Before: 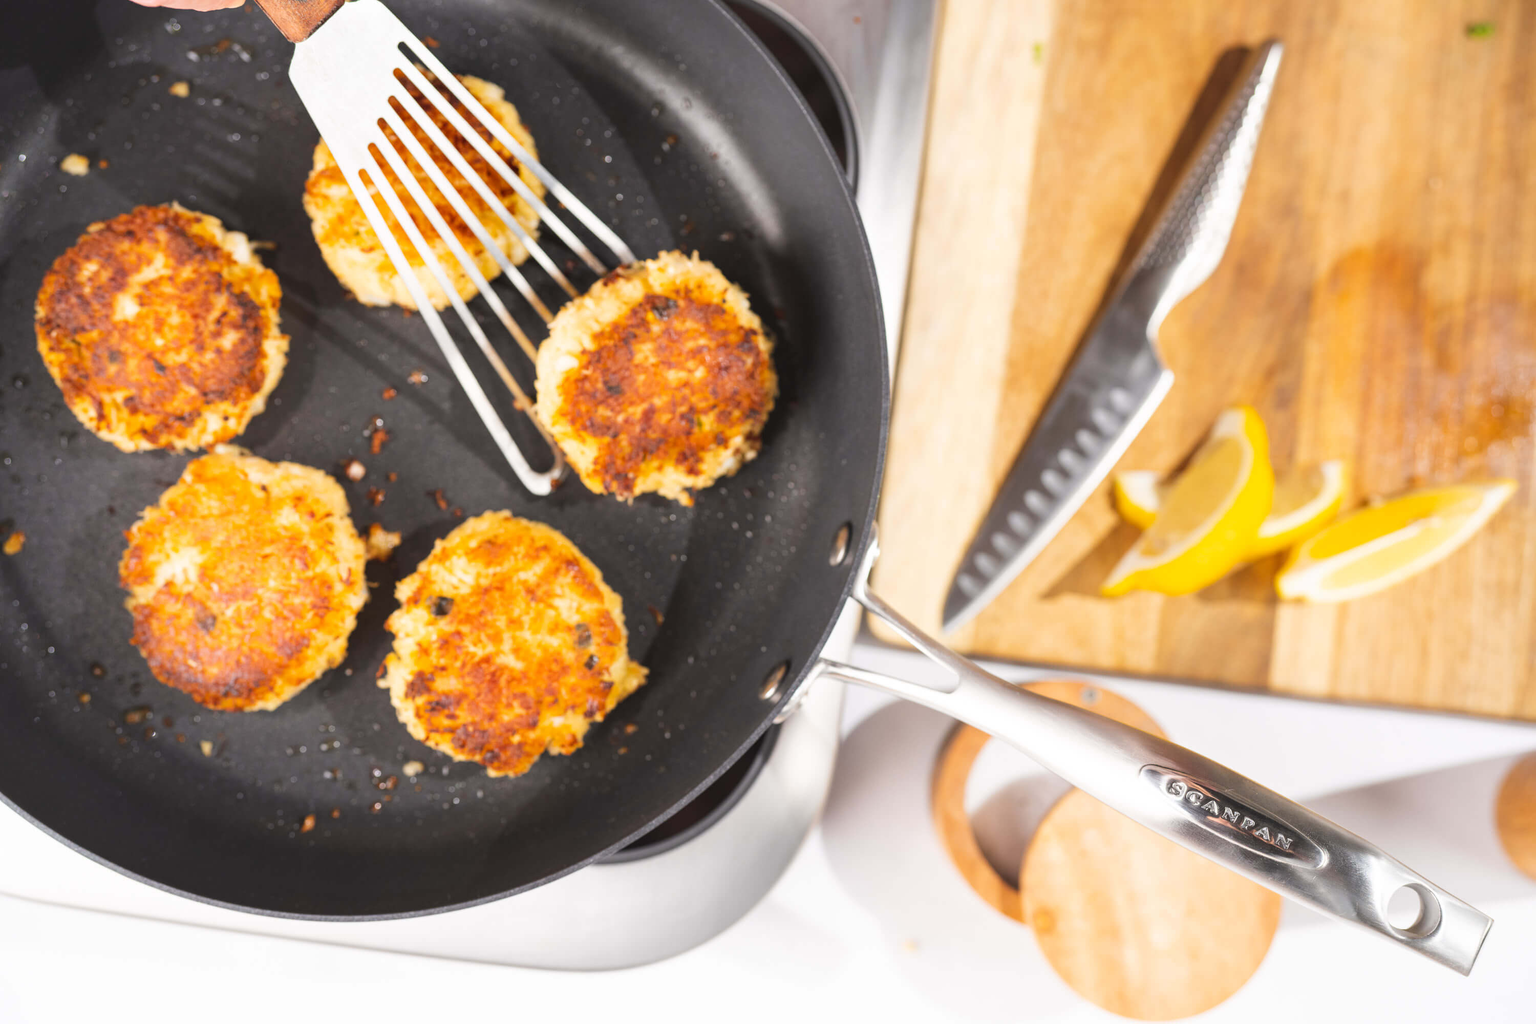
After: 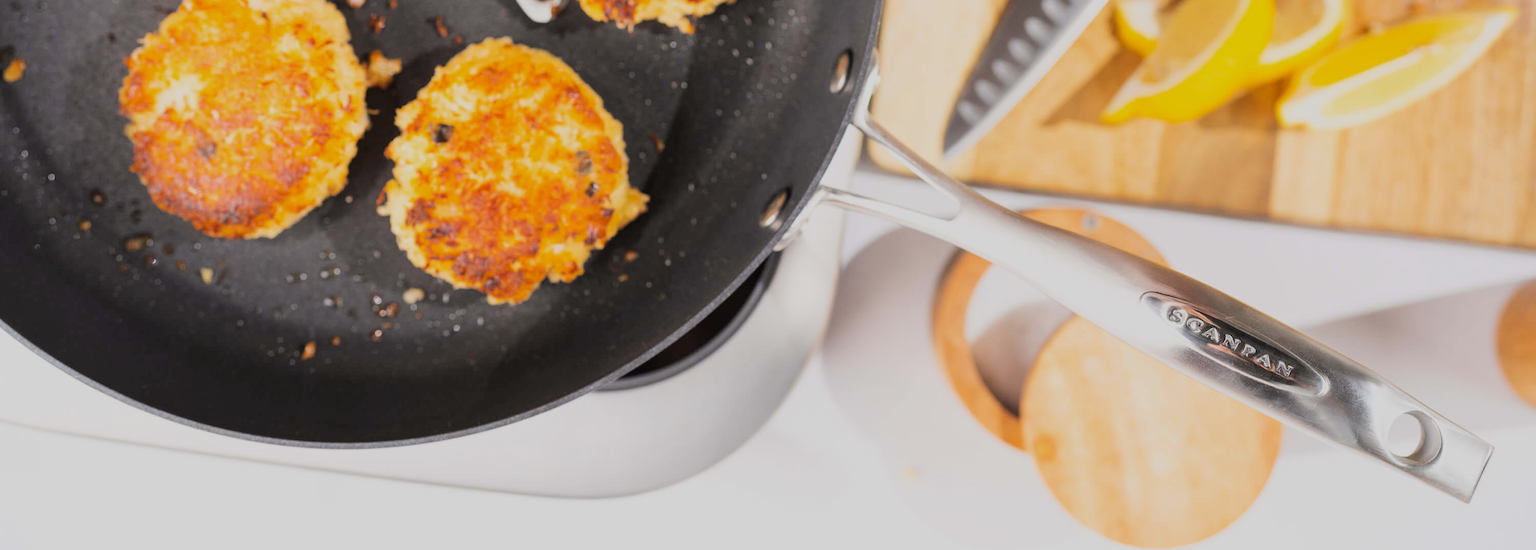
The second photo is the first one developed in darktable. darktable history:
crop and rotate: top 46.237%
filmic rgb: black relative exposure -7.65 EV, white relative exposure 4.56 EV, hardness 3.61, color science v6 (2022)
